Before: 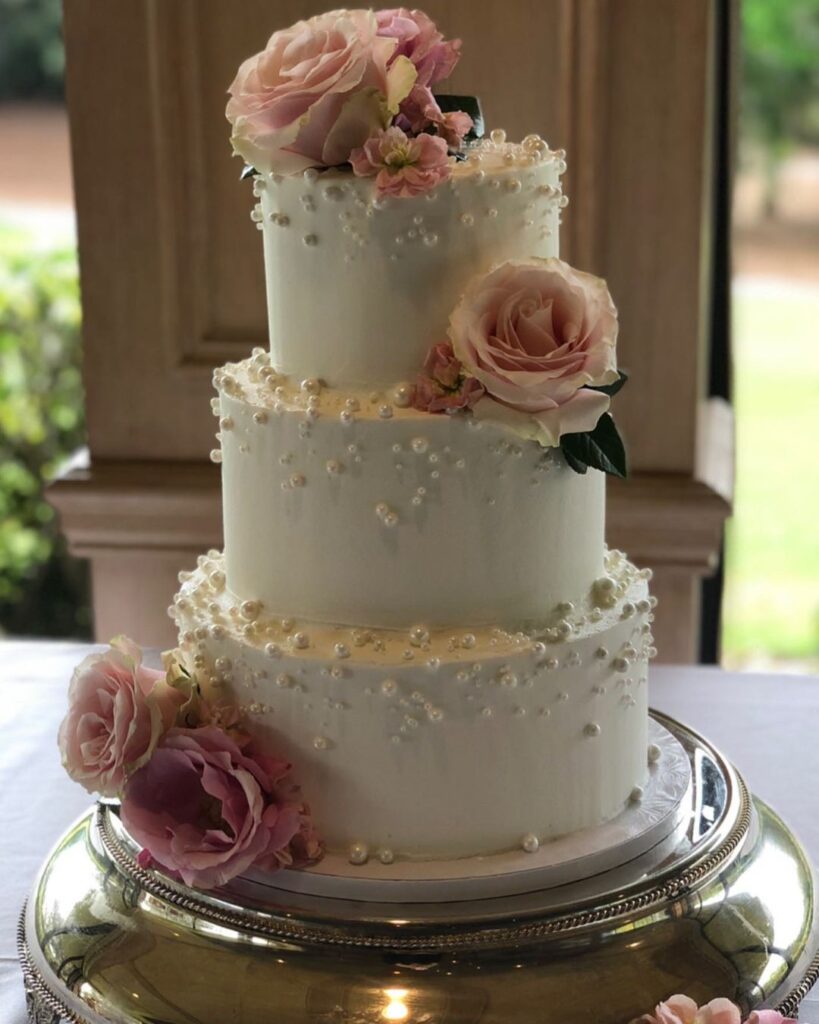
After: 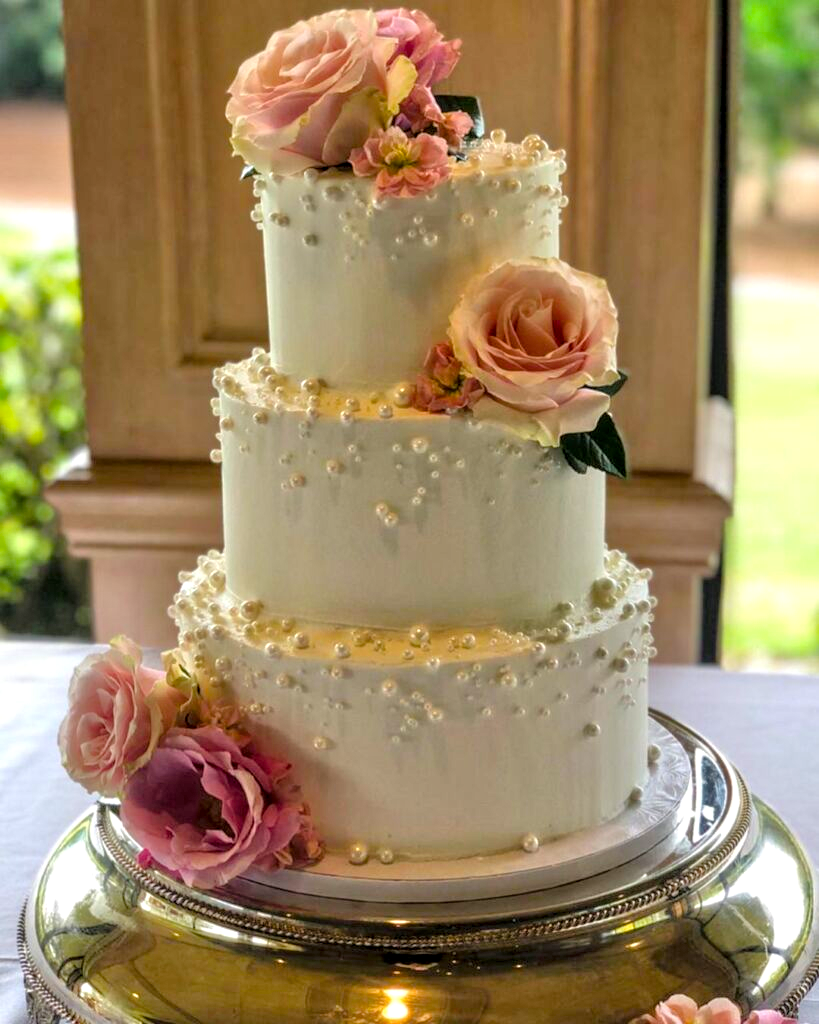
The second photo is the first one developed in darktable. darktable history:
tone equalizer: -7 EV 0.15 EV, -6 EV 0.6 EV, -5 EV 1.15 EV, -4 EV 1.33 EV, -3 EV 1.15 EV, -2 EV 0.6 EV, -1 EV 0.15 EV, mask exposure compensation -0.5 EV
color balance rgb: perceptual saturation grading › global saturation 30%, global vibrance 20%
local contrast: detail 130%
